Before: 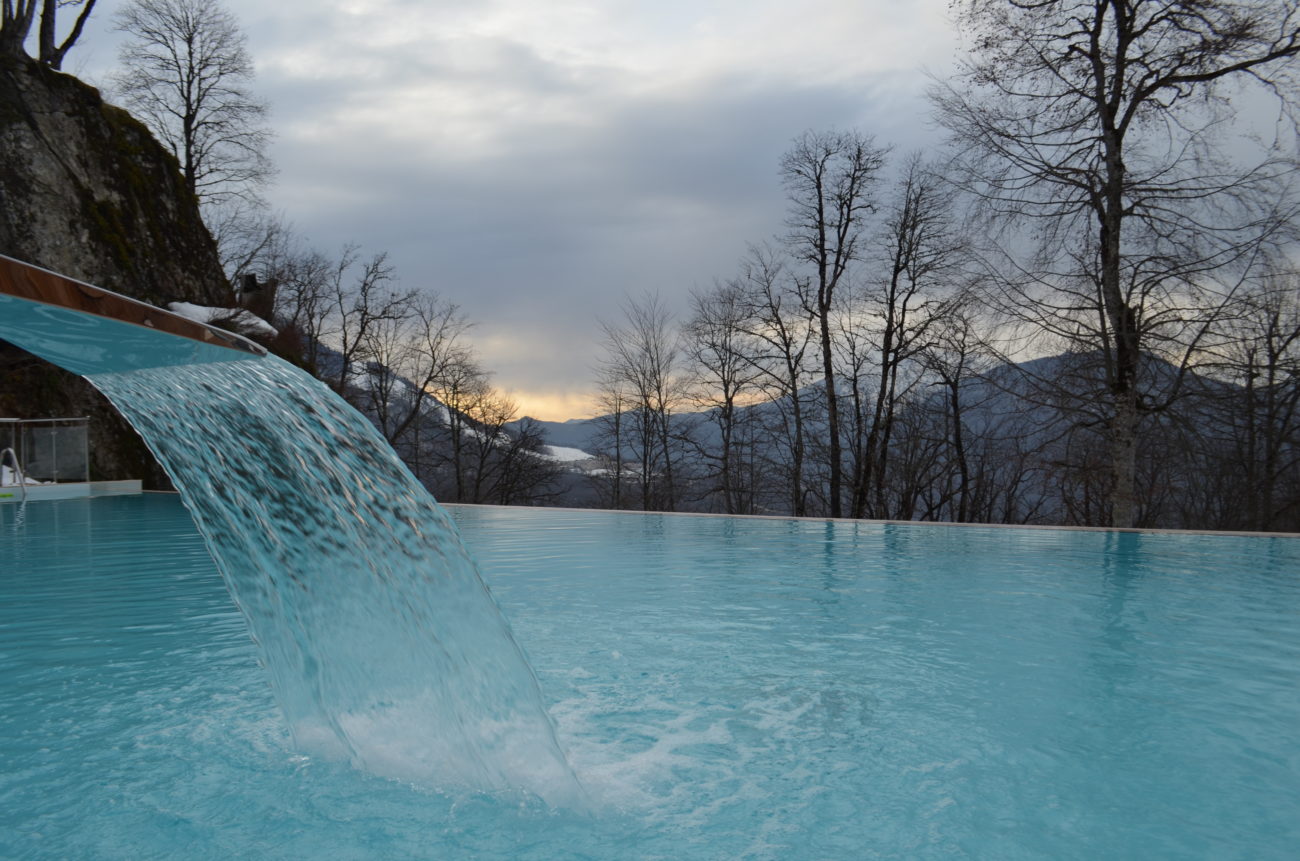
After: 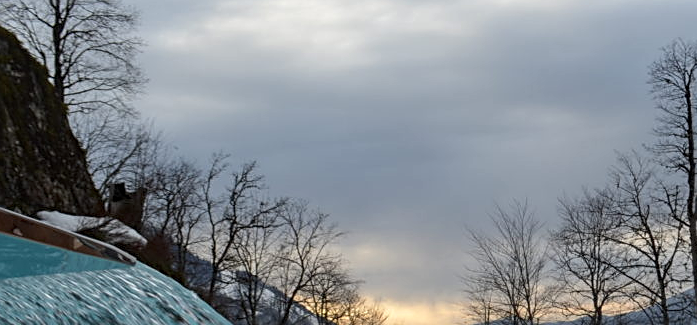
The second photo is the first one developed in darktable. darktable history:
local contrast: on, module defaults
sharpen: on, module defaults
crop: left 10.121%, top 10.631%, right 36.218%, bottom 51.526%
